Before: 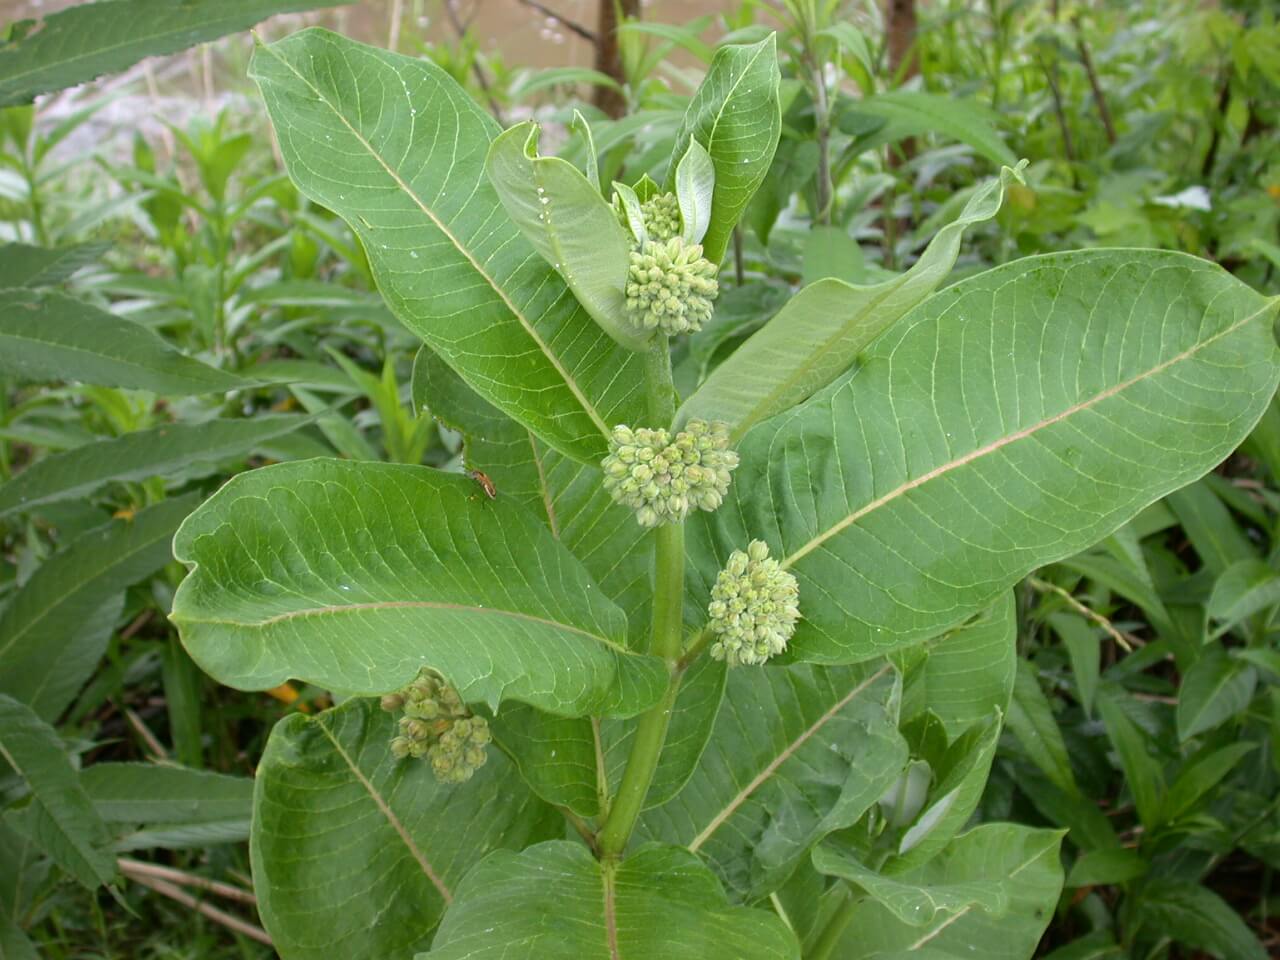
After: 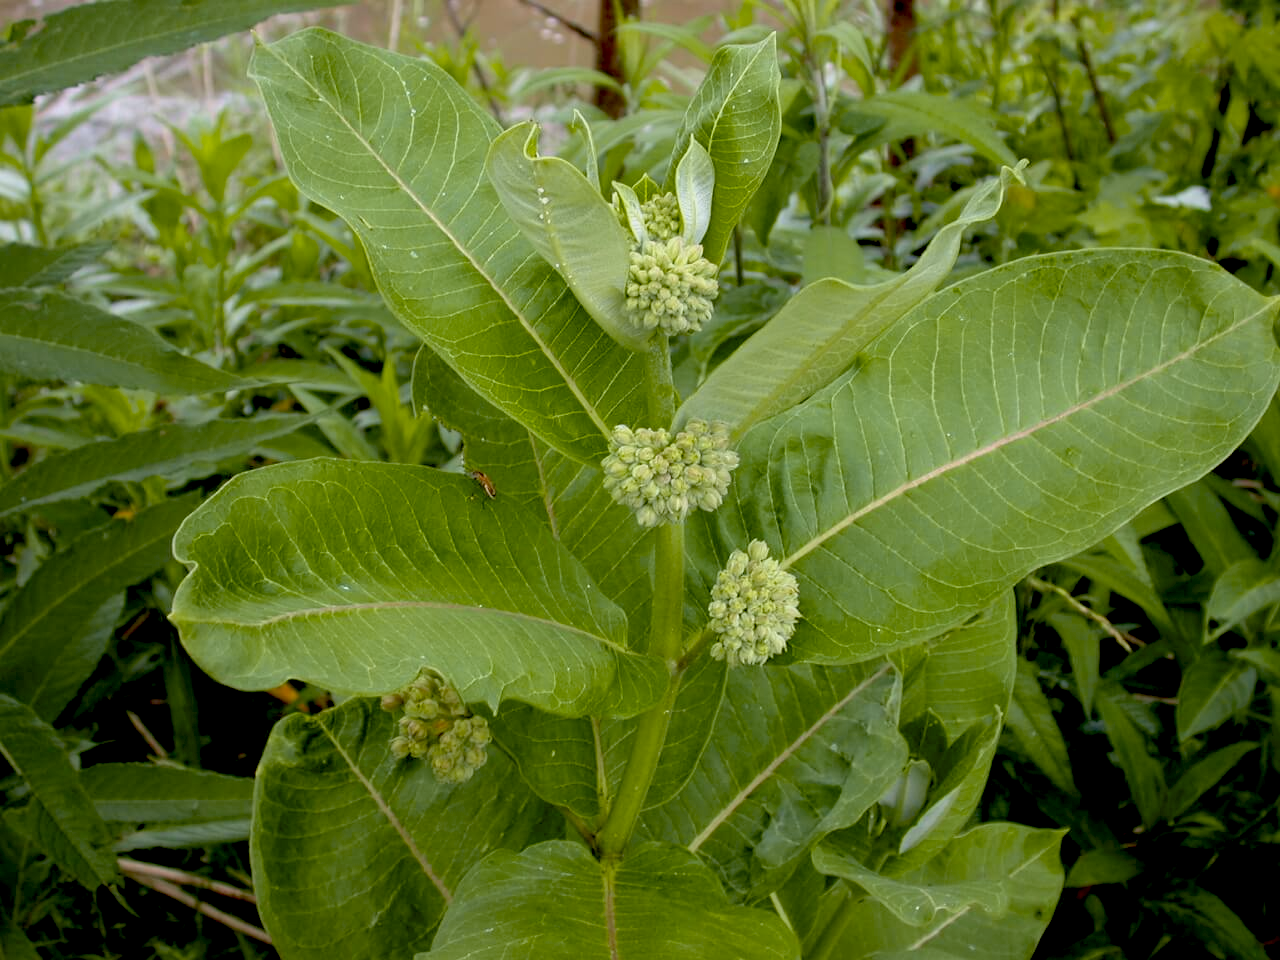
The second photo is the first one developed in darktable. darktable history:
exposure: black level correction 0.046, exposure -0.228 EV, compensate highlight preservation false
color zones: curves: ch2 [(0, 0.5) (0.143, 0.5) (0.286, 0.489) (0.415, 0.421) (0.571, 0.5) (0.714, 0.5) (0.857, 0.5) (1, 0.5)]
